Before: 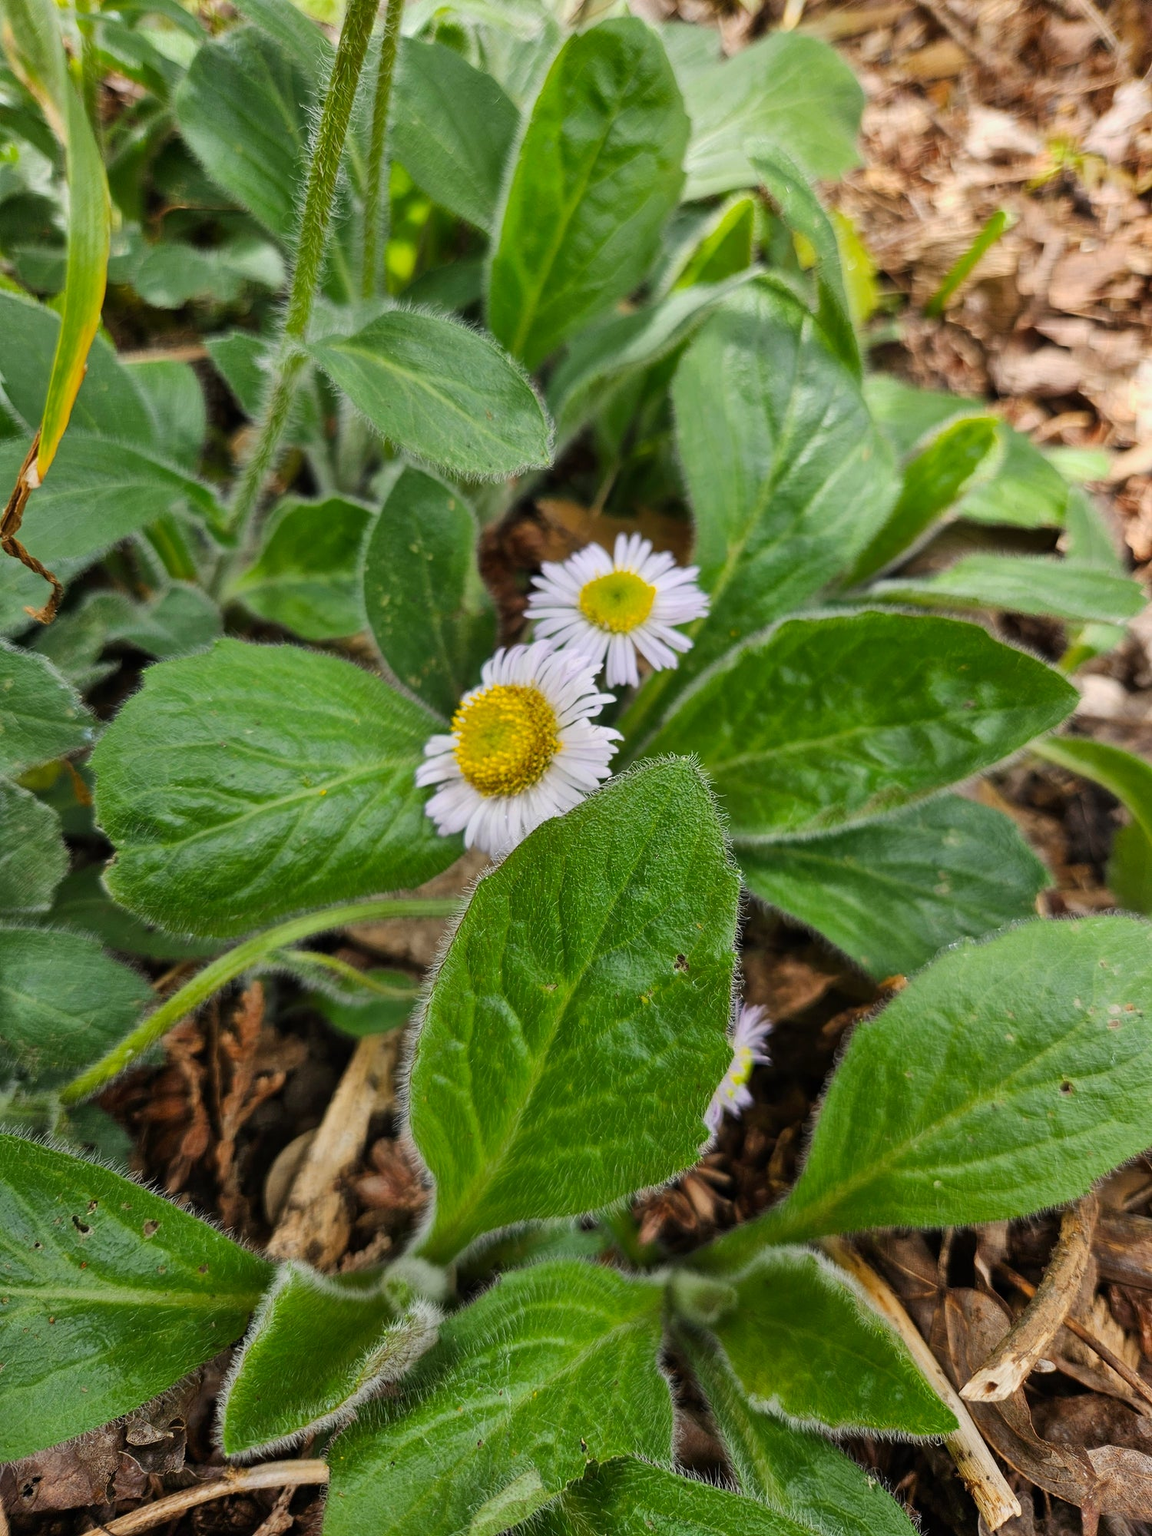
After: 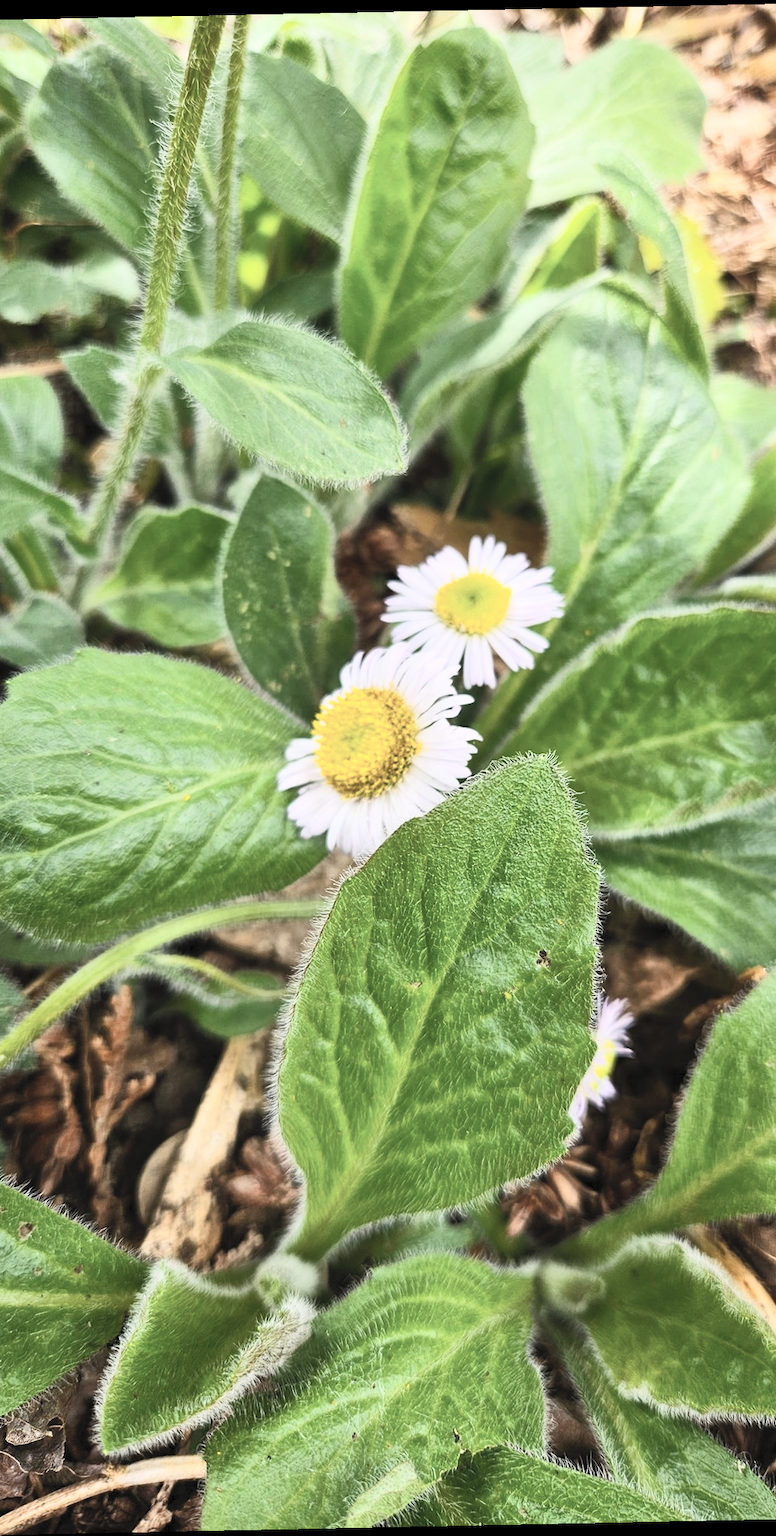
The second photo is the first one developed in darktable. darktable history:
contrast brightness saturation: contrast 0.43, brightness 0.56, saturation -0.19
rotate and perspective: rotation -1.17°, automatic cropping off
crop and rotate: left 12.673%, right 20.66%
